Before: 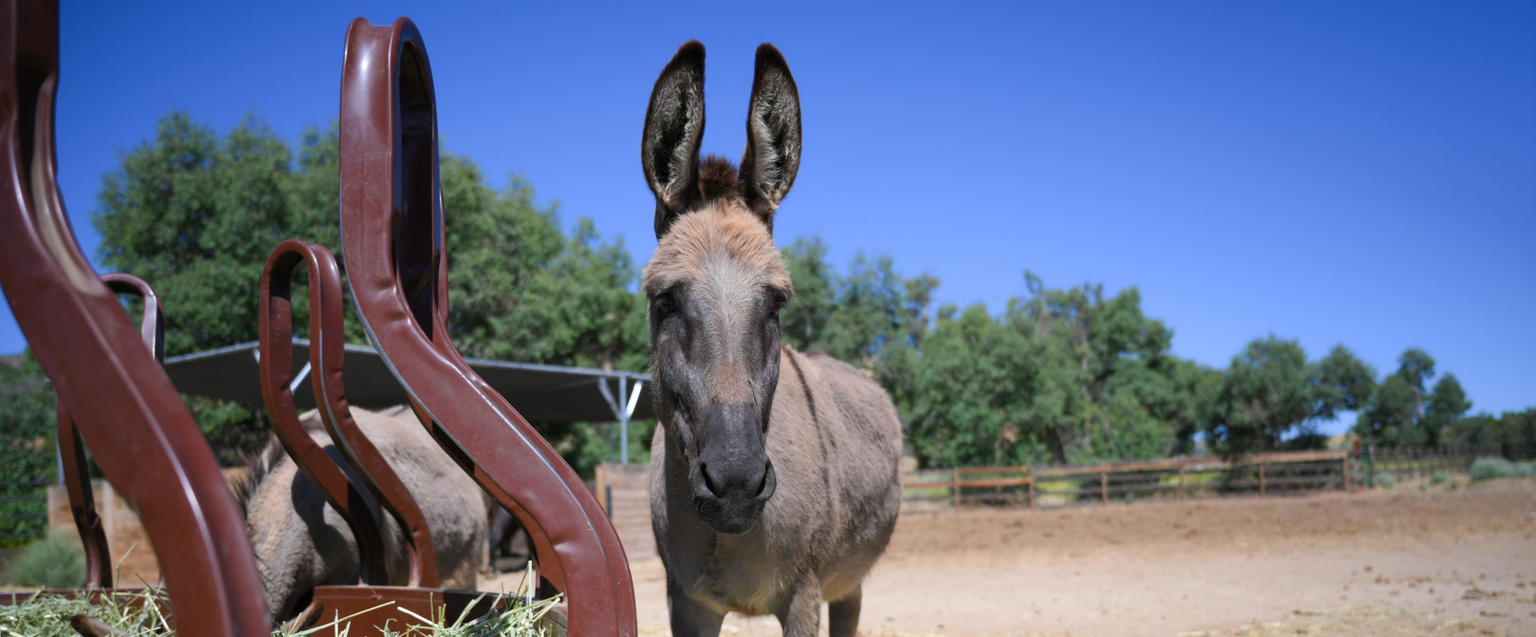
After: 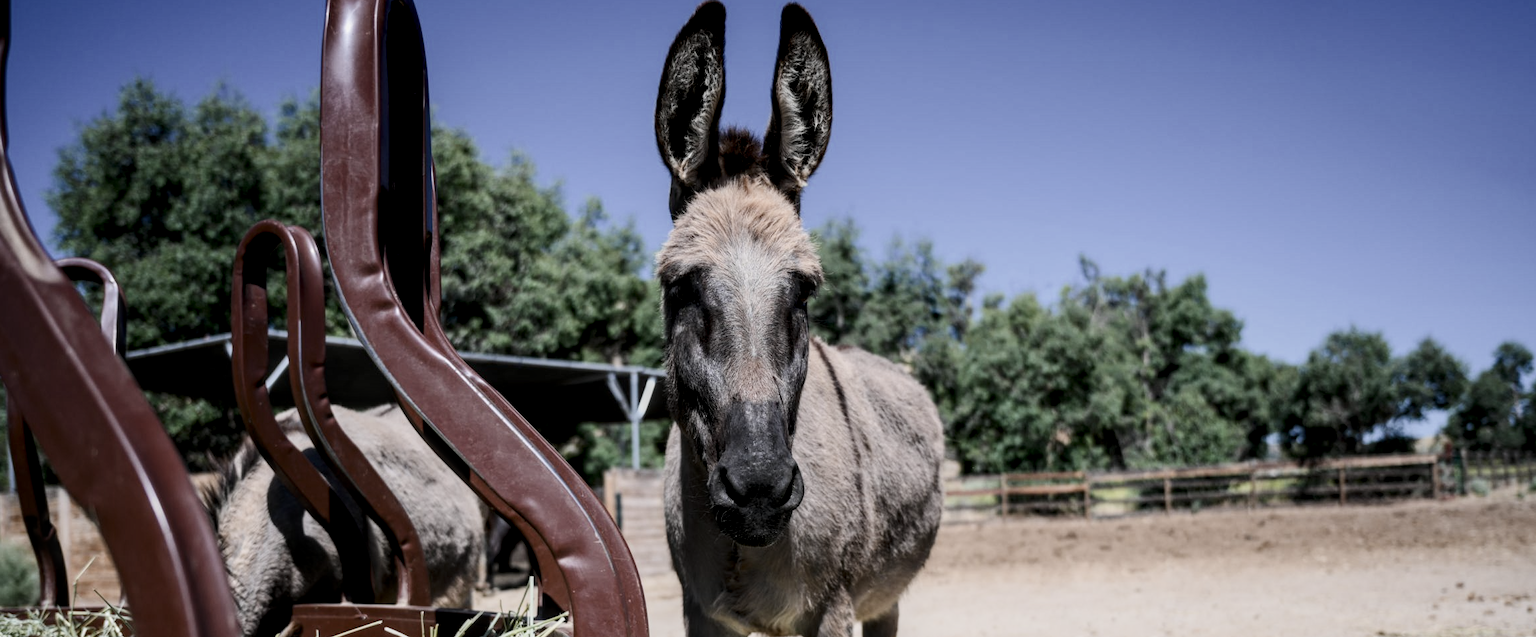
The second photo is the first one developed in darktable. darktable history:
local contrast: highlights 61%, detail 143%, midtone range 0.428
crop: left 3.305%, top 6.436%, right 6.389%, bottom 3.258%
filmic rgb: black relative exposure -7.65 EV, white relative exposure 4.56 EV, hardness 3.61
contrast brightness saturation: contrast 0.25, saturation -0.31
